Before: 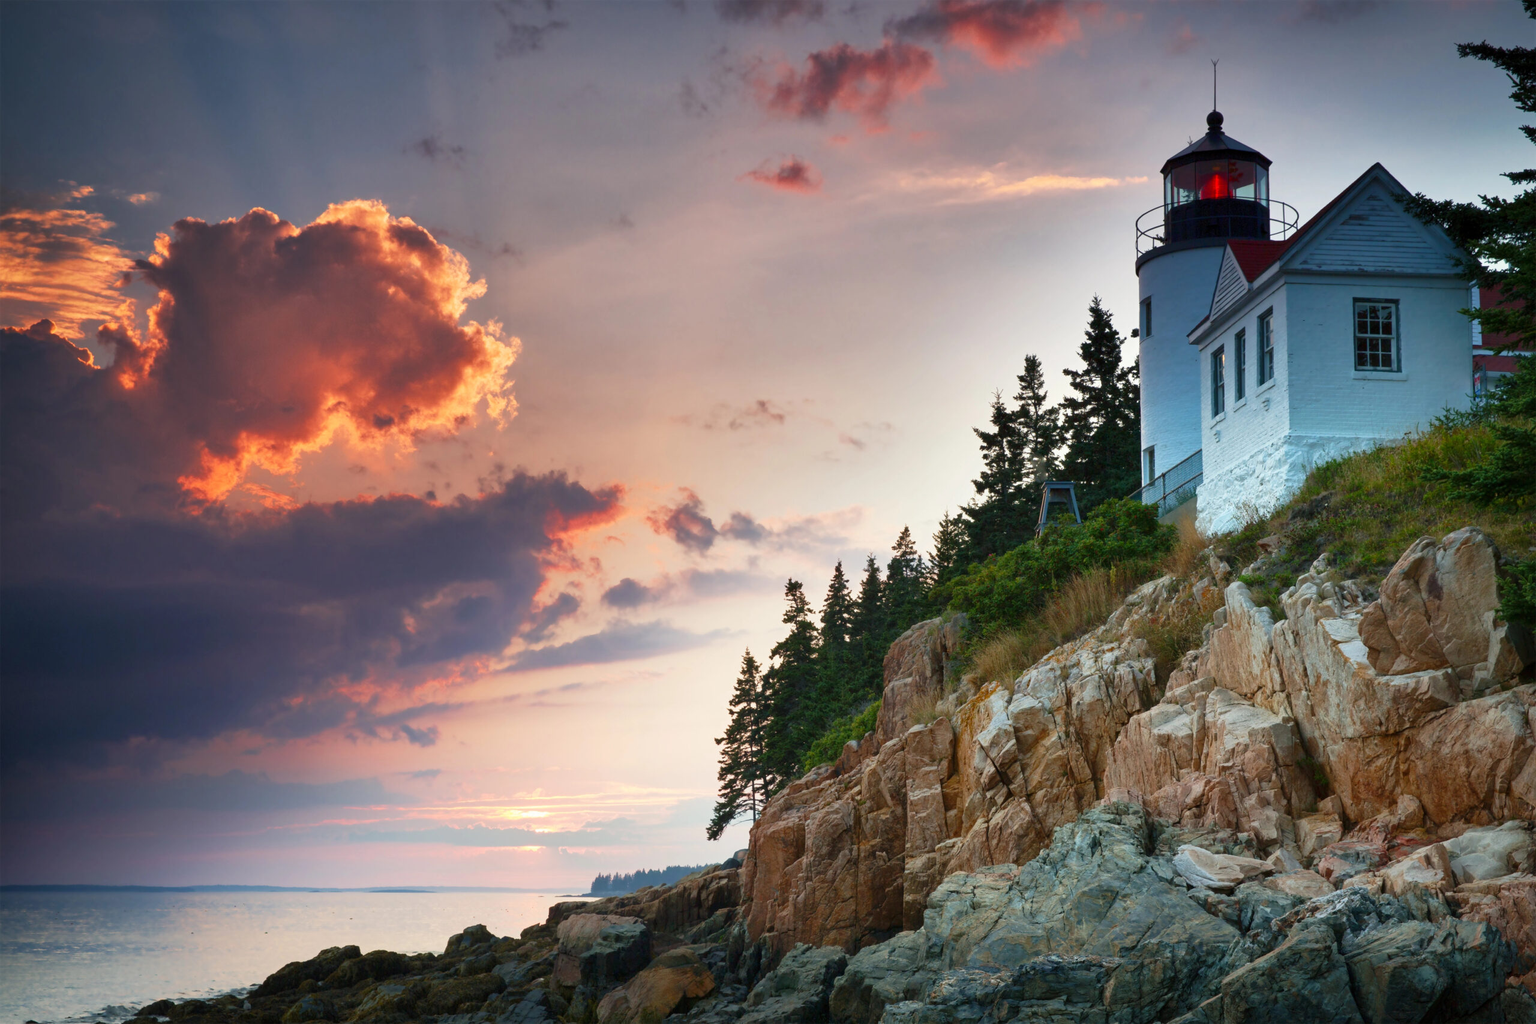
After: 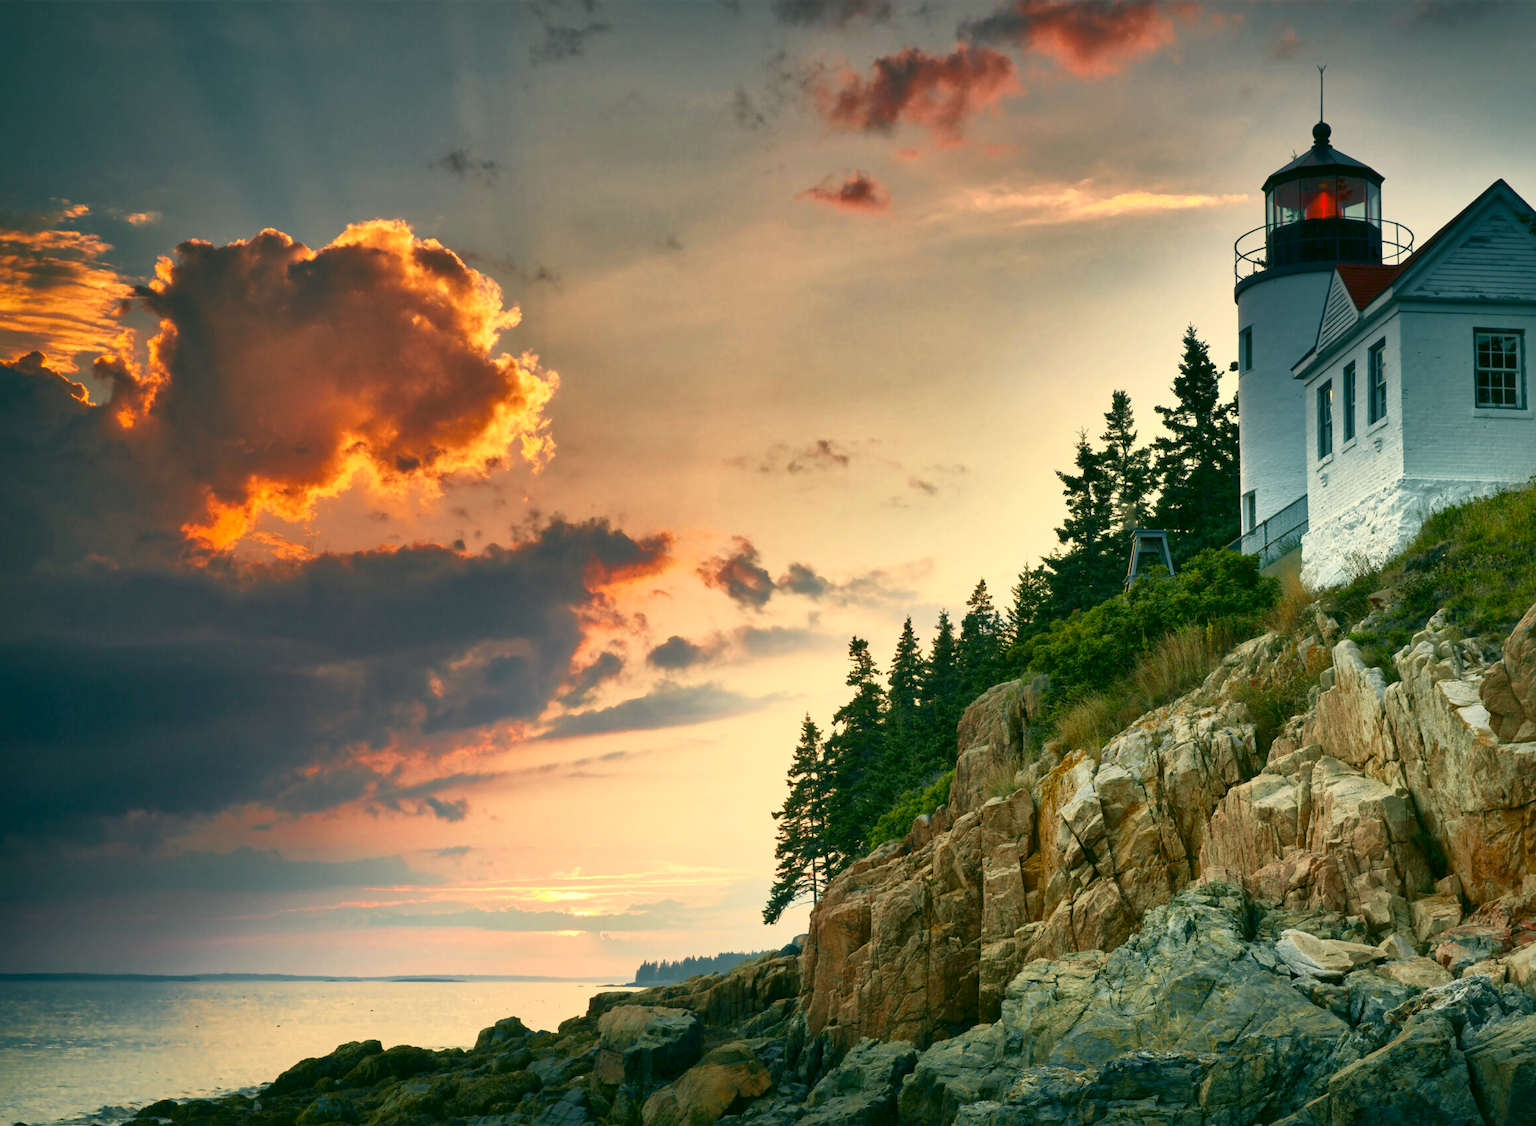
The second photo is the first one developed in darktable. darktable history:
tone curve: curves: ch0 [(0, 0.024) (0.119, 0.146) (0.474, 0.464) (0.718, 0.721) (0.817, 0.839) (1, 0.998)]; ch1 [(0, 0) (0.377, 0.416) (0.439, 0.451) (0.477, 0.477) (0.501, 0.497) (0.538, 0.544) (0.58, 0.602) (0.664, 0.676) (0.783, 0.804) (1, 1)]; ch2 [(0, 0) (0.38, 0.405) (0.463, 0.456) (0.498, 0.497) (0.524, 0.535) (0.578, 0.576) (0.648, 0.665) (1, 1)], color space Lab, independent channels, preserve colors none
crop and rotate: left 0.865%, right 8.191%
local contrast: mode bilateral grid, contrast 20, coarseness 50, detail 144%, midtone range 0.2
color correction: highlights a* 4.98, highlights b* 24.19, shadows a* -15.97, shadows b* 3.95
